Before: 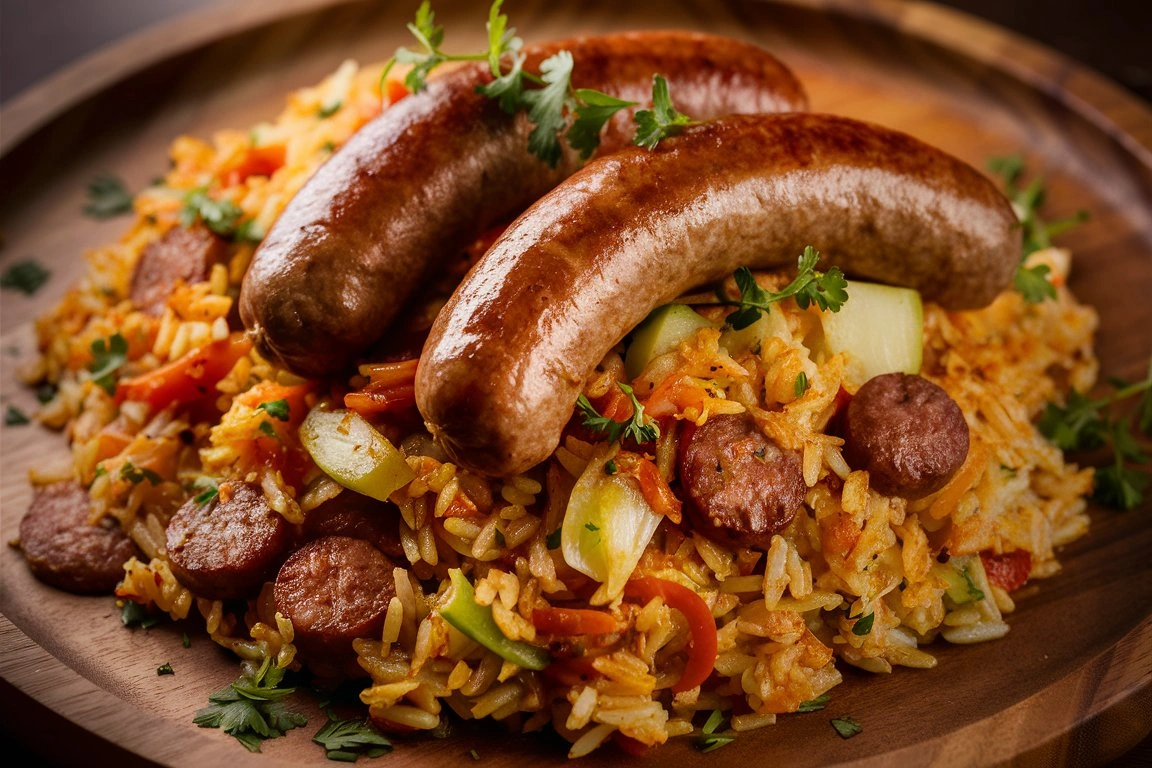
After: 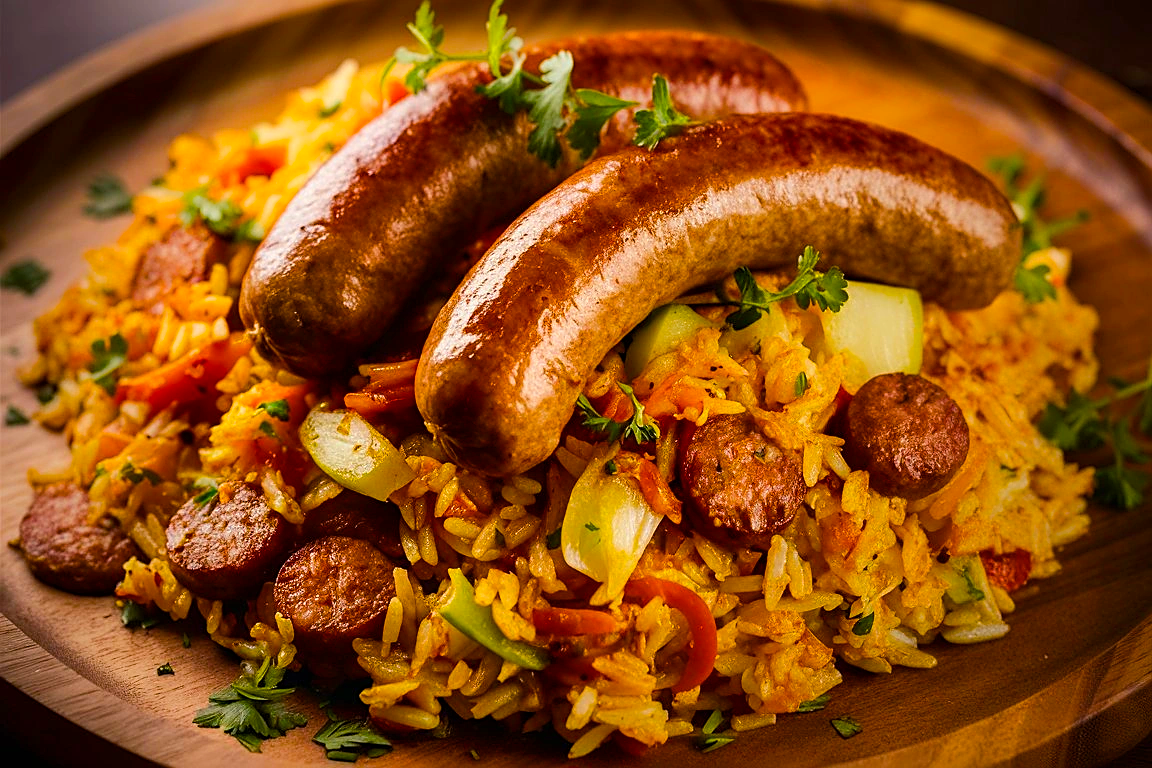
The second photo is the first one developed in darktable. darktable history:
contrast brightness saturation: contrast 0.052
color balance rgb: highlights gain › luminance 6.466%, highlights gain › chroma 1.334%, highlights gain › hue 88.84°, linear chroma grading › global chroma 14.593%, perceptual saturation grading › global saturation 30.112%, perceptual brilliance grading › mid-tones 10.398%, perceptual brilliance grading › shadows 14.862%
sharpen: on, module defaults
